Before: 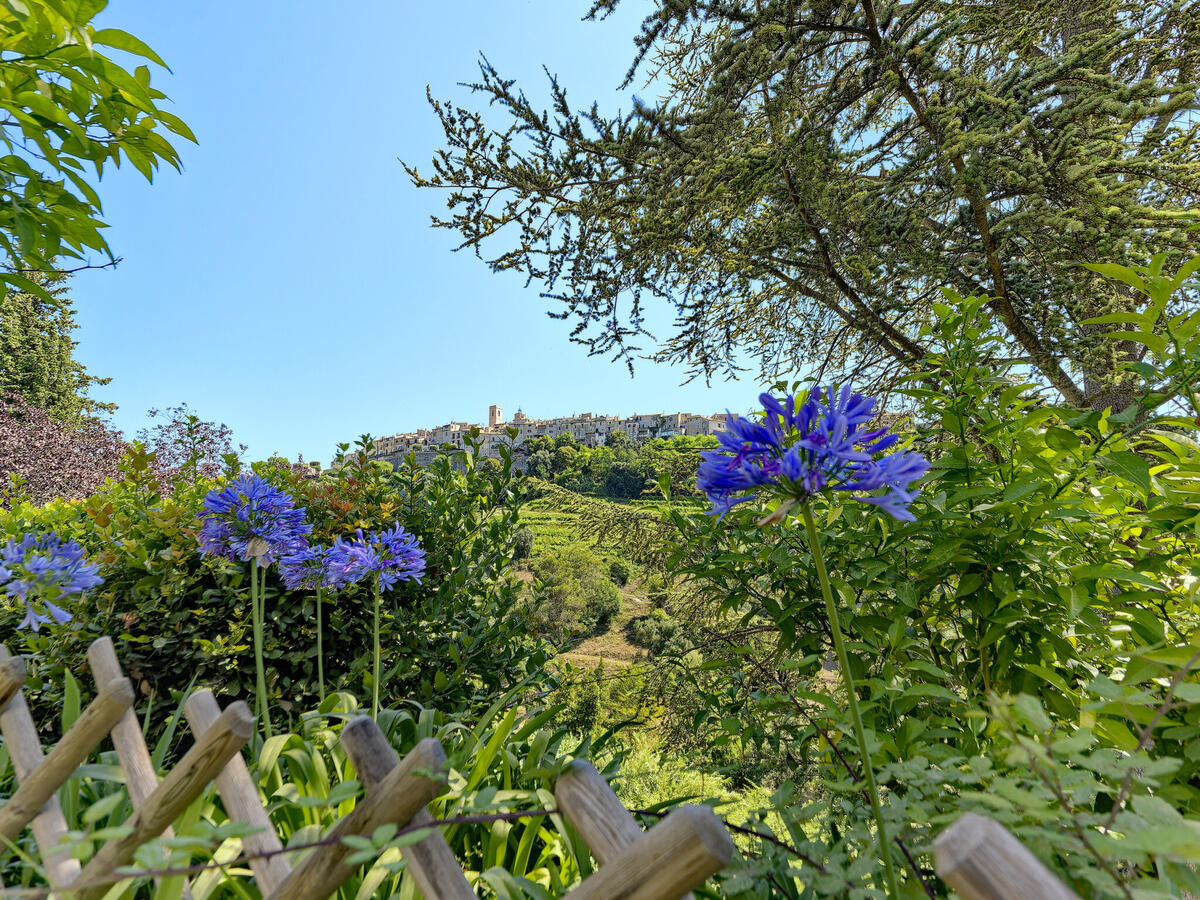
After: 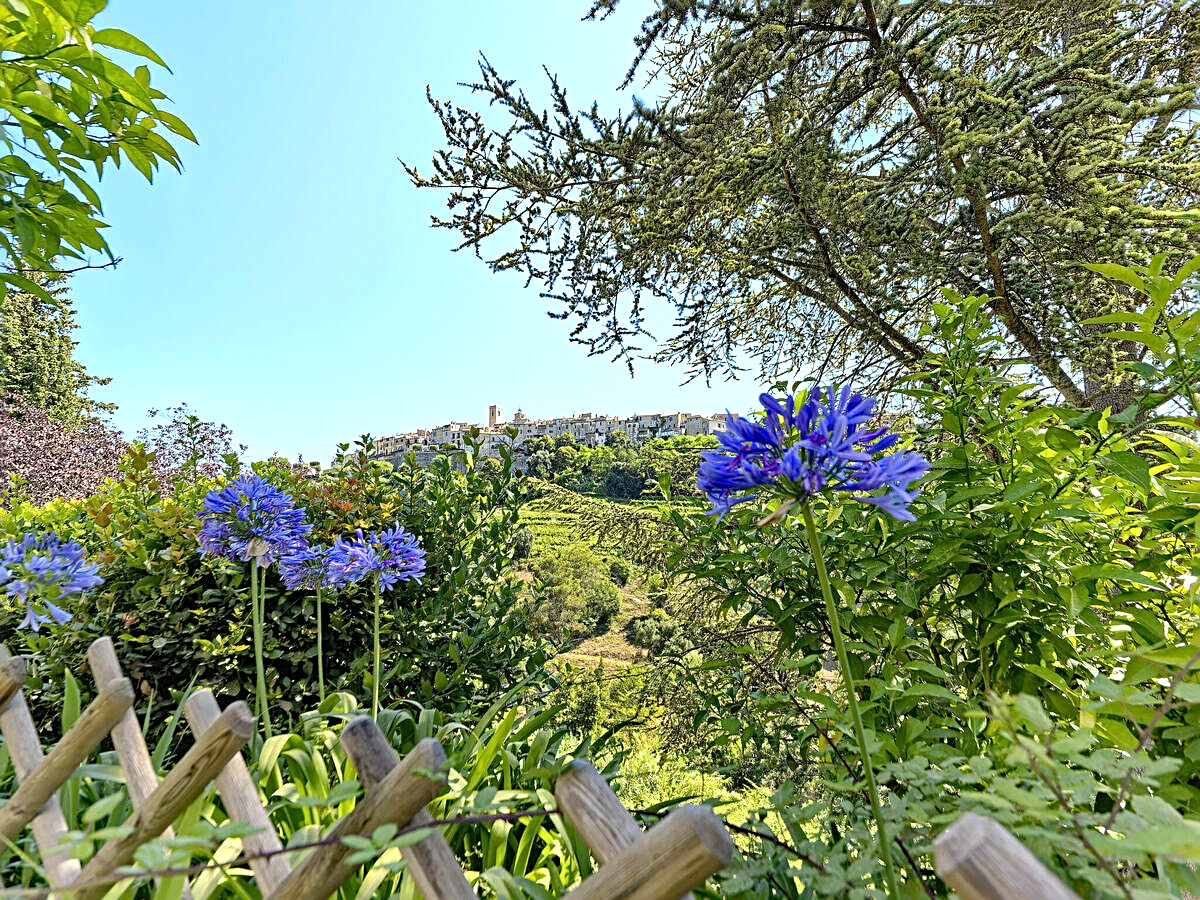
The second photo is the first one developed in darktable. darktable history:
exposure: black level correction 0, exposure 0.5 EV, compensate exposure bias true, compensate highlight preservation false
sharpen: radius 2.767
